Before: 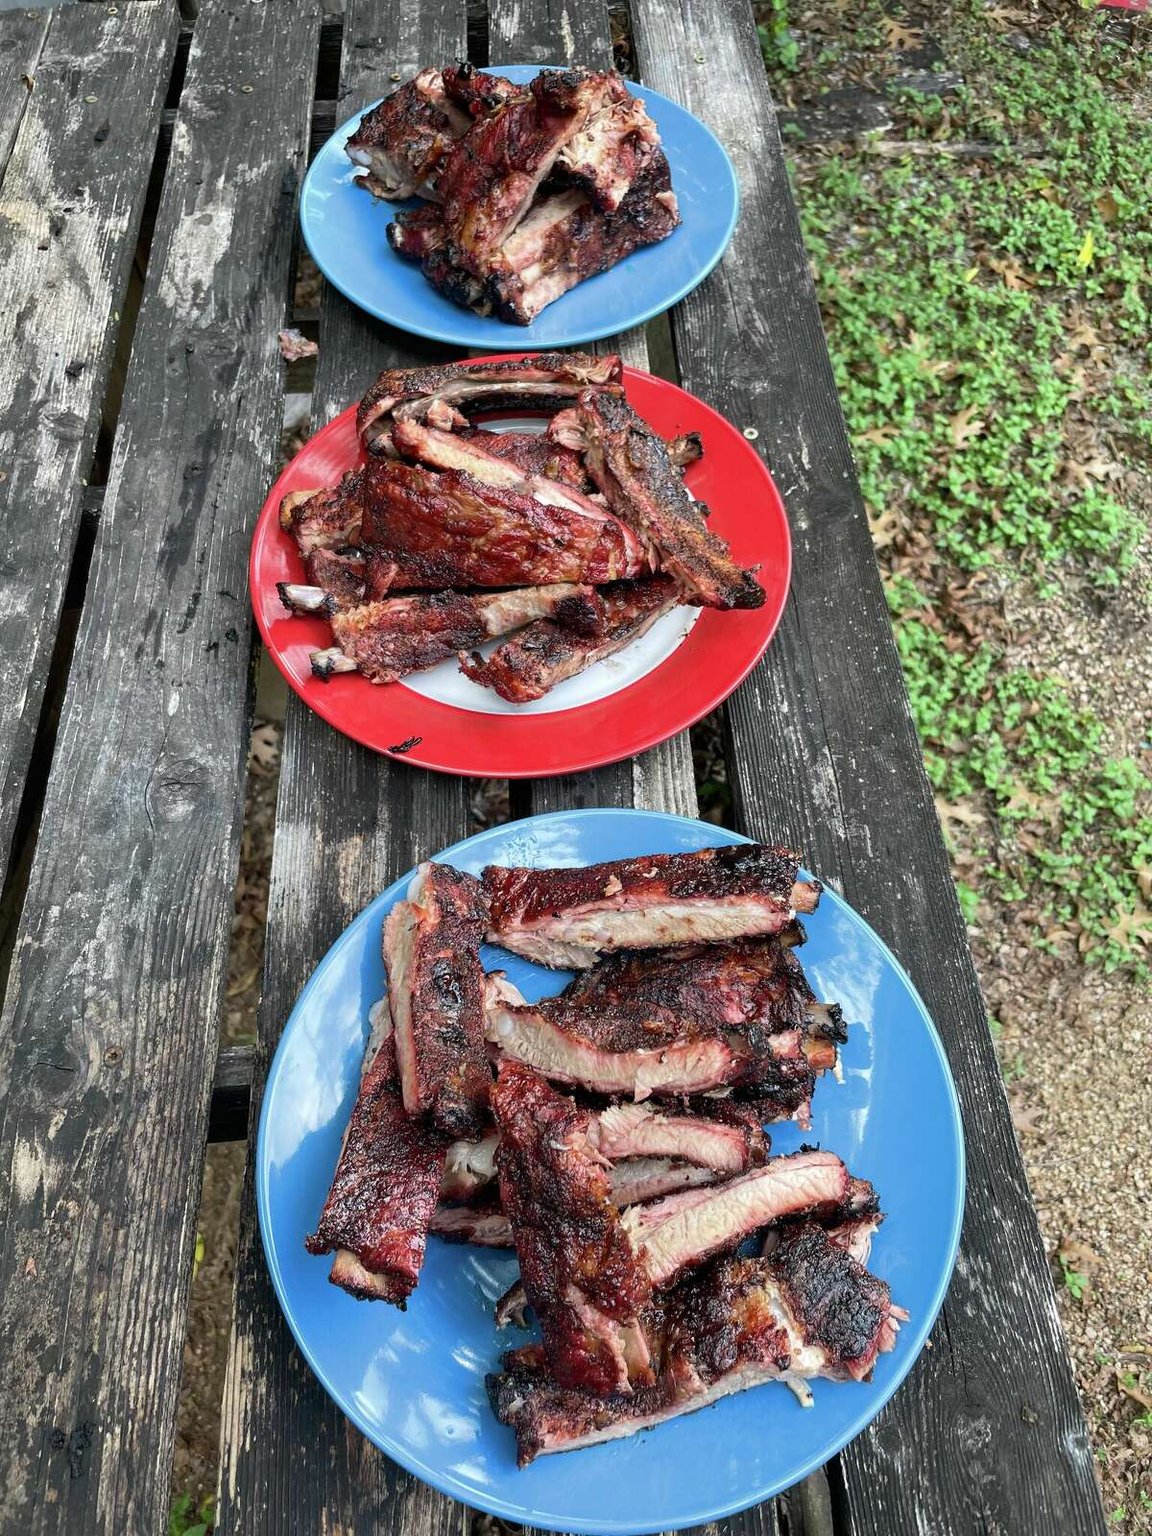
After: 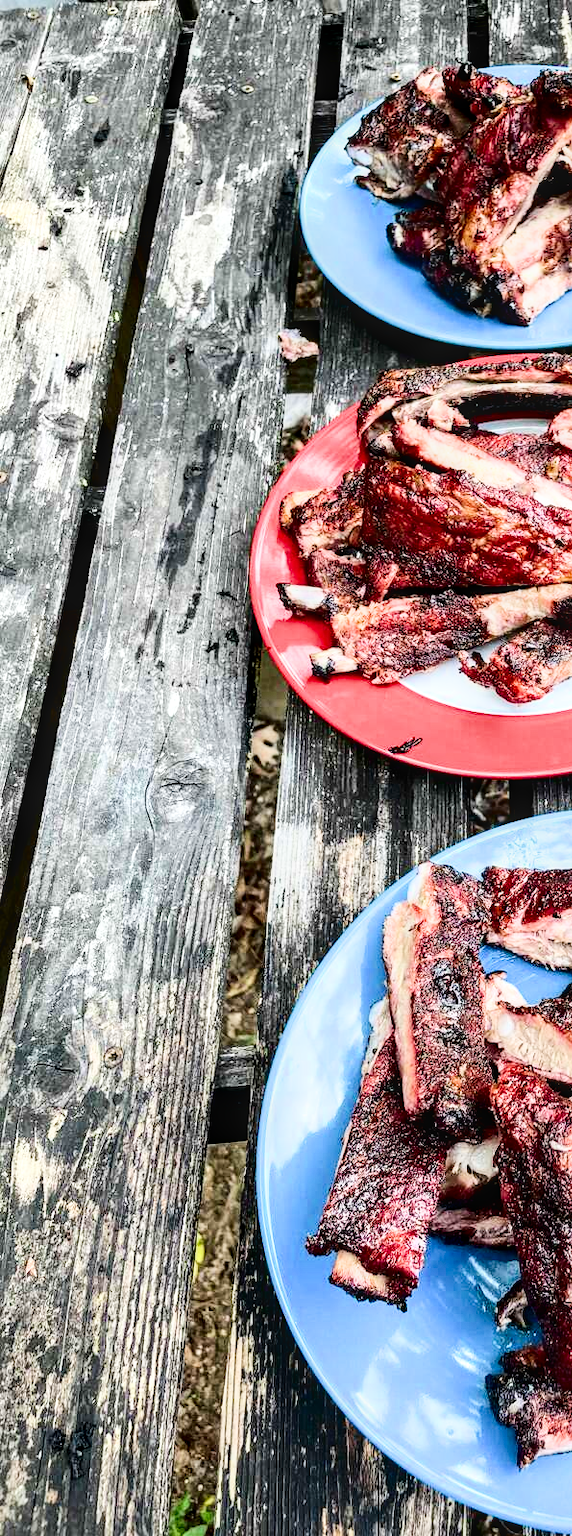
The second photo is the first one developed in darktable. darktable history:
crop and rotate: left 0.019%, top 0%, right 50.287%
filmic rgb: black relative exposure -5.11 EV, white relative exposure 3.99 EV, hardness 2.88, contrast 1.192, contrast in shadows safe
tone equalizer: -8 EV -0.428 EV, -7 EV -0.365 EV, -6 EV -0.339 EV, -5 EV -0.215 EV, -3 EV 0.208 EV, -2 EV 0.346 EV, -1 EV 0.409 EV, +0 EV 0.416 EV, smoothing diameter 24.83%, edges refinement/feathering 13.19, preserve details guided filter
exposure: black level correction 0, exposure 1.2 EV, compensate highlight preservation false
contrast brightness saturation: contrast 0.242, brightness -0.232, saturation 0.147
local contrast: on, module defaults
